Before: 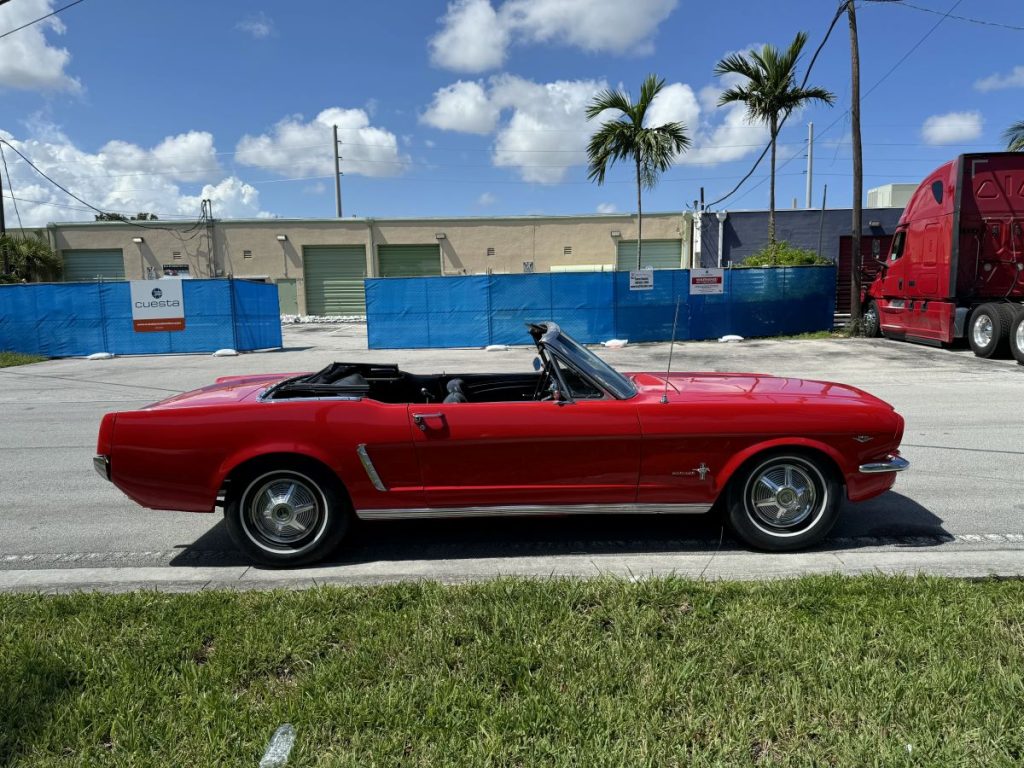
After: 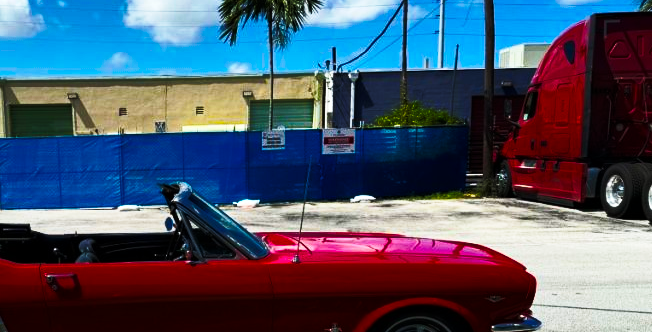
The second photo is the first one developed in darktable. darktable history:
crop: left 36.005%, top 18.293%, right 0.31%, bottom 38.444%
color balance rgb: linear chroma grading › global chroma 40.15%, perceptual saturation grading › global saturation 60.58%, perceptual saturation grading › highlights 20.44%, perceptual saturation grading › shadows -50.36%, perceptual brilliance grading › highlights 2.19%, perceptual brilliance grading › mid-tones -50.36%, perceptual brilliance grading › shadows -50.36%
base curve: curves: ch0 [(0, 0) (0.028, 0.03) (0.121, 0.232) (0.46, 0.748) (0.859, 0.968) (1, 1)], preserve colors none
